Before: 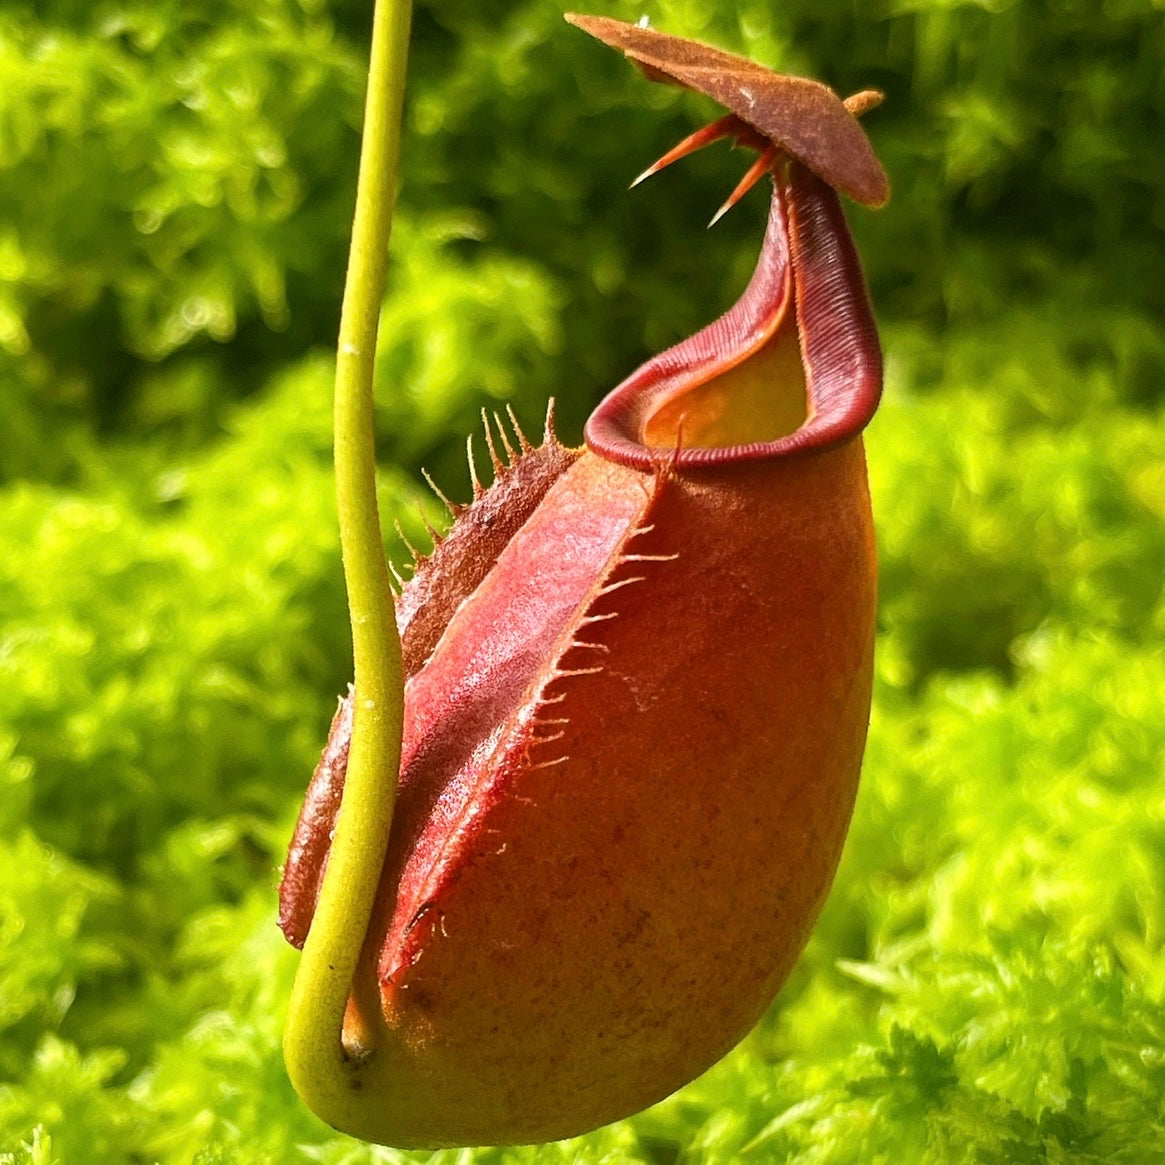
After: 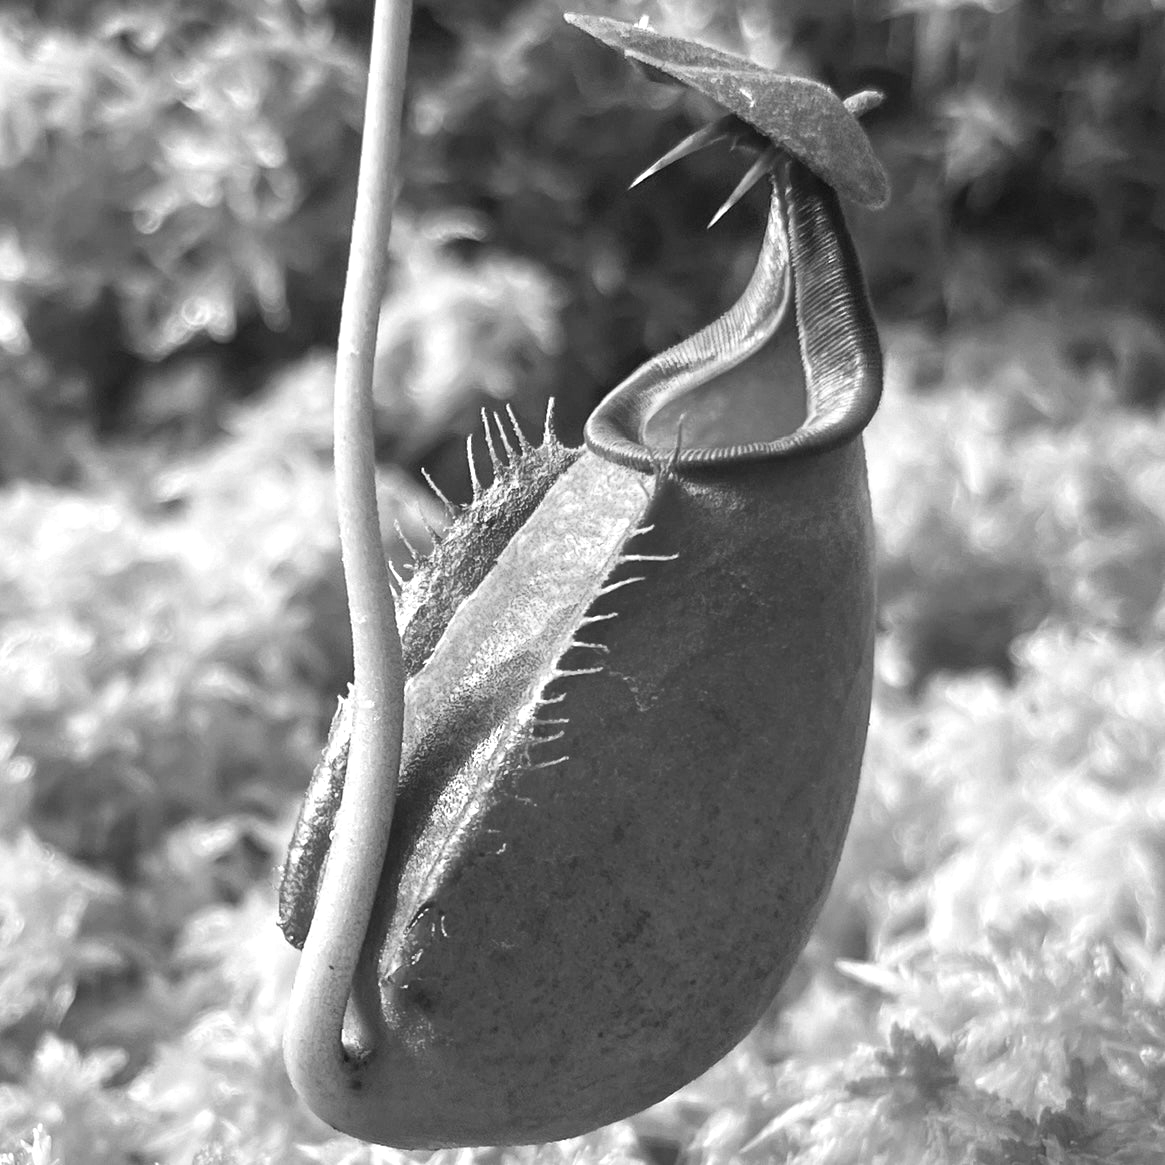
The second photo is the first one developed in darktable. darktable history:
shadows and highlights: shadows -8.71, white point adjustment 1.45, highlights 9.41
color calibration: output gray [0.21, 0.42, 0.37, 0], gray › normalize channels true, illuminant as shot in camera, x 0.358, y 0.373, temperature 4628.91 K, gamut compression 0.006
color balance rgb: perceptual saturation grading › global saturation 0.016%, global vibrance 16.668%, saturation formula JzAzBz (2021)
exposure: exposure 0.654 EV, compensate highlight preservation false
